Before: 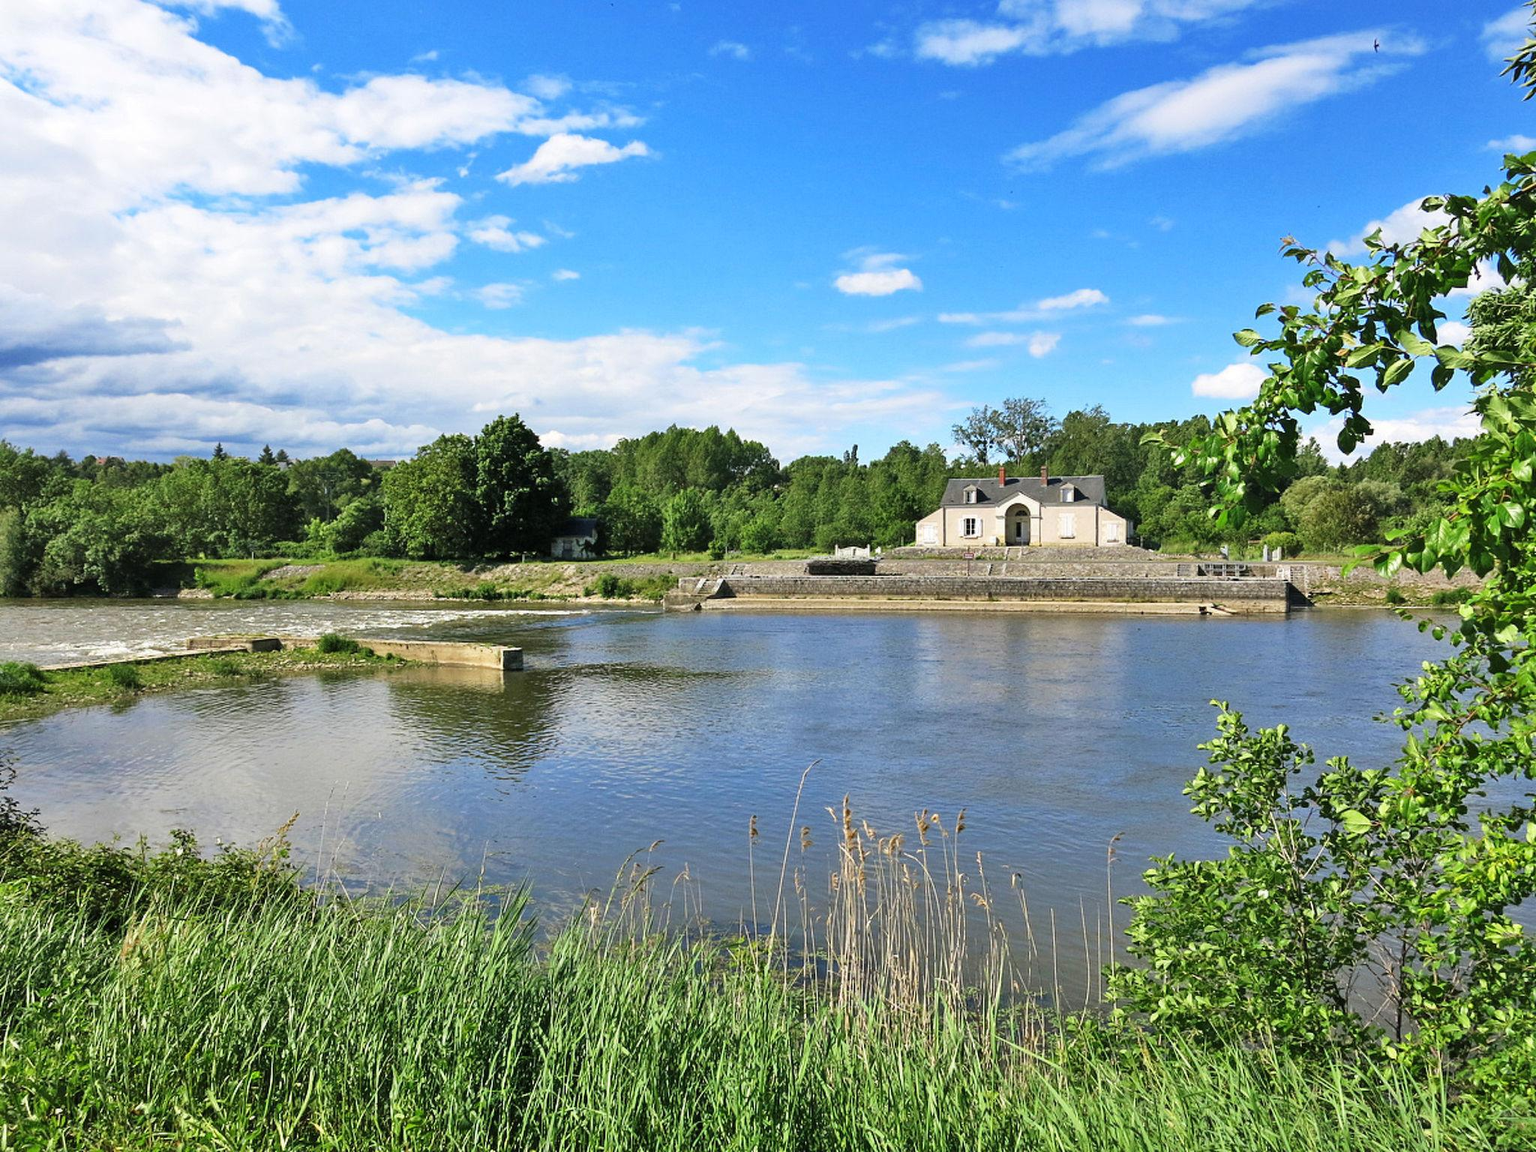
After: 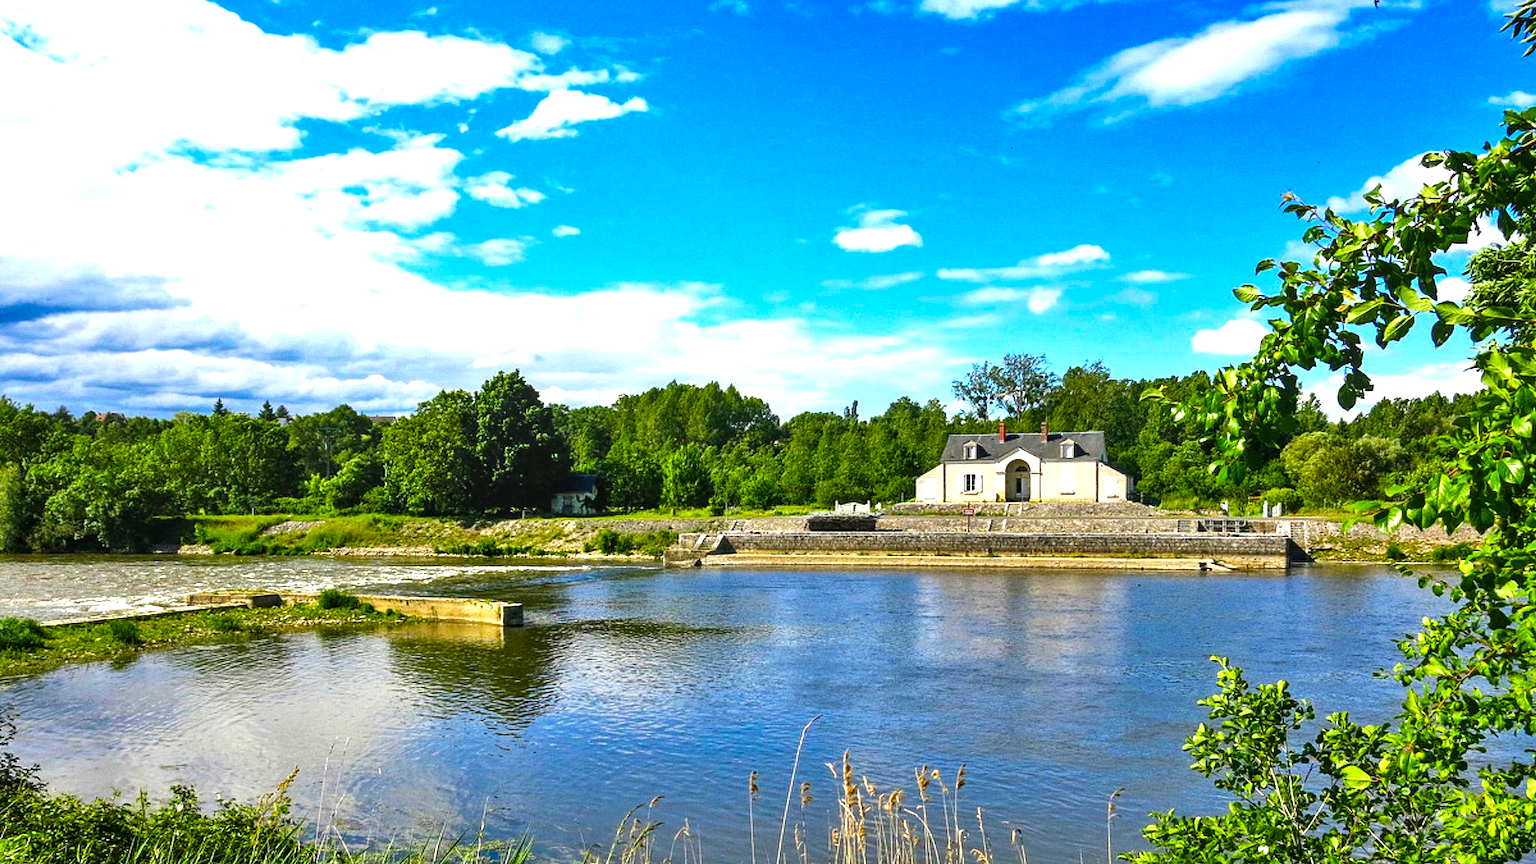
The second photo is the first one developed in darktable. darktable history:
local contrast: on, module defaults
crop: top 3.857%, bottom 21.132%
color balance rgb: linear chroma grading › global chroma 9%, perceptual saturation grading › global saturation 36%, perceptual saturation grading › shadows 35%, perceptual brilliance grading › global brilliance 15%, perceptual brilliance grading › shadows -35%, global vibrance 15%
